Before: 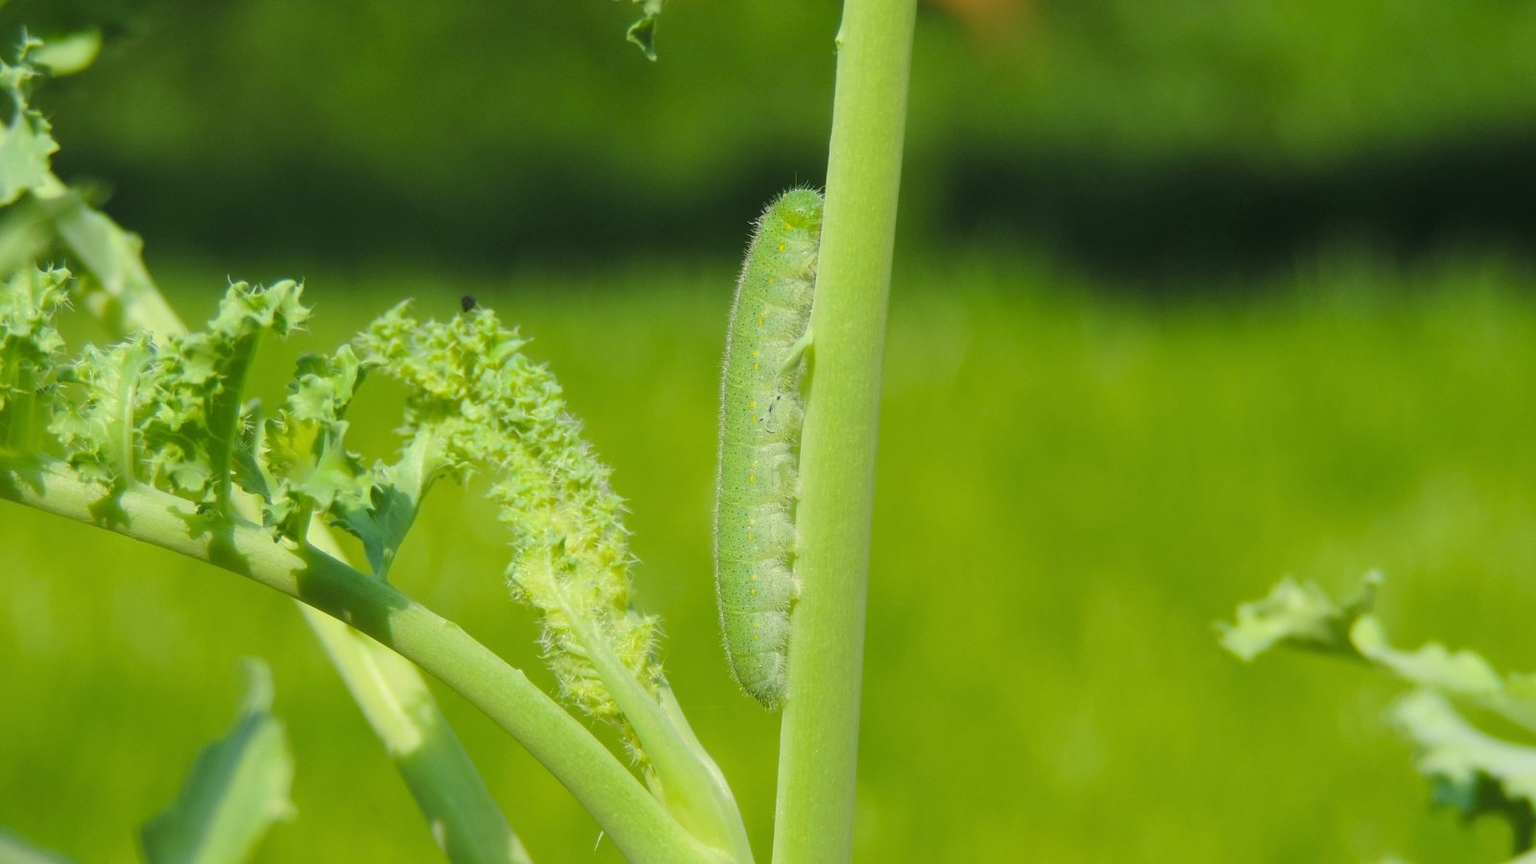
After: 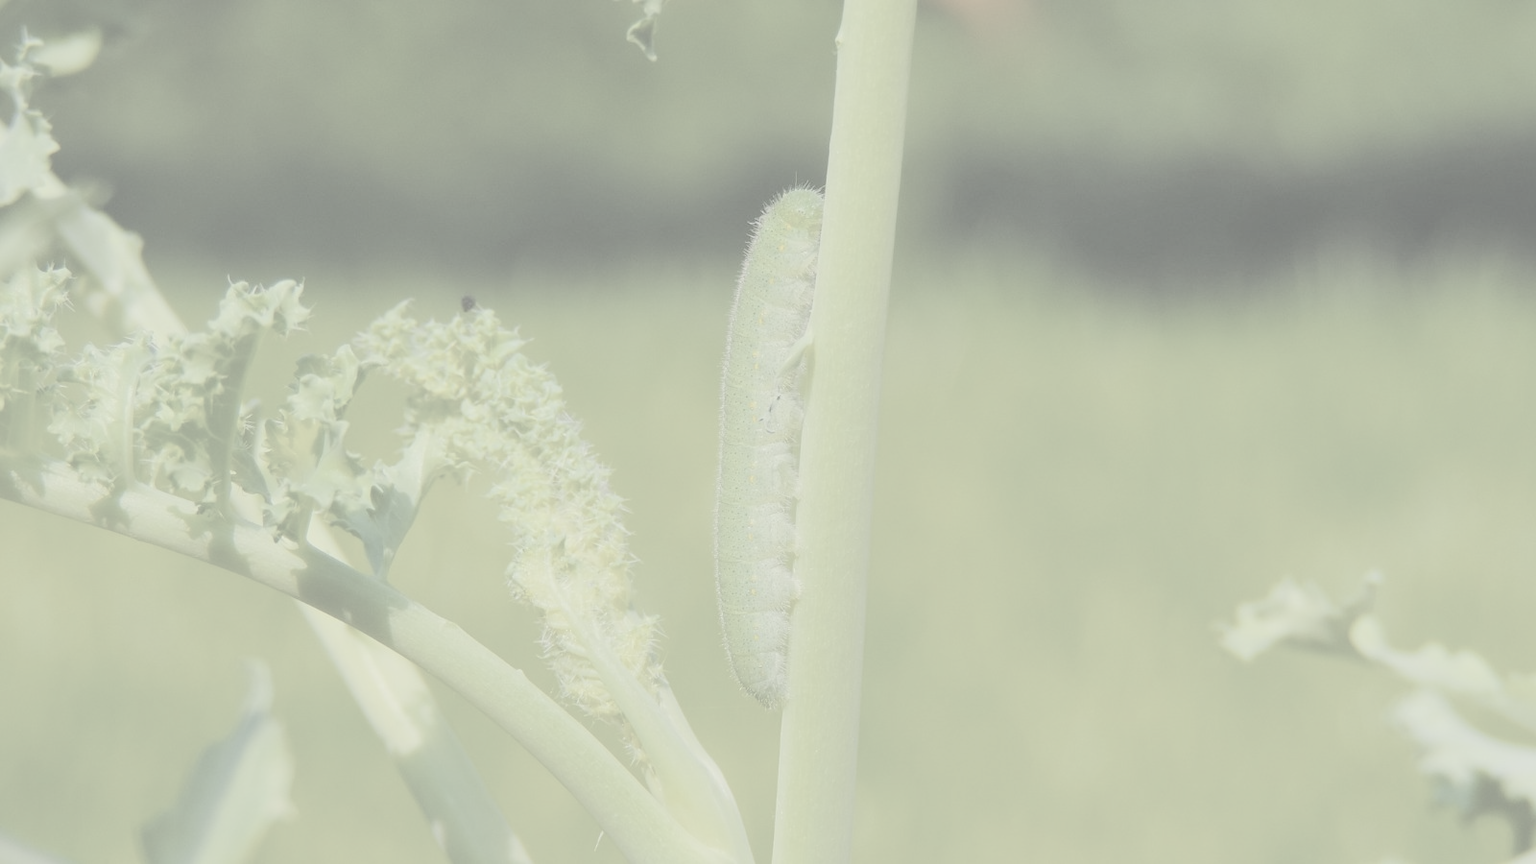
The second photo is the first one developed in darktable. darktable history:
contrast brightness saturation: contrast -0.315, brightness 0.738, saturation -0.78
